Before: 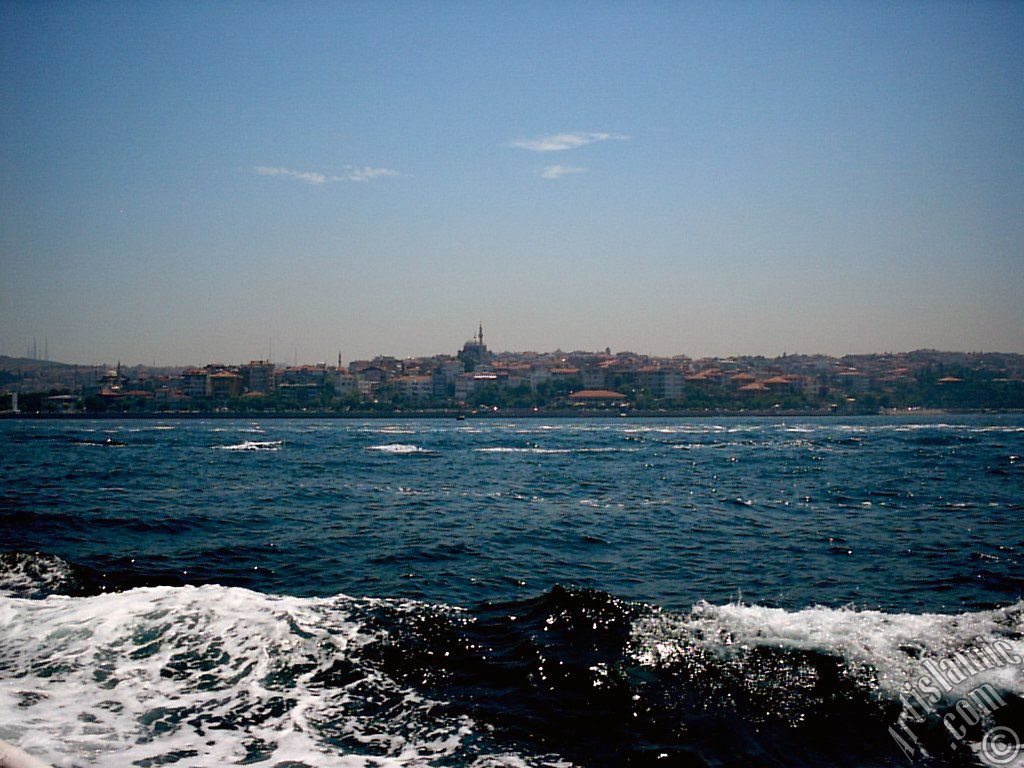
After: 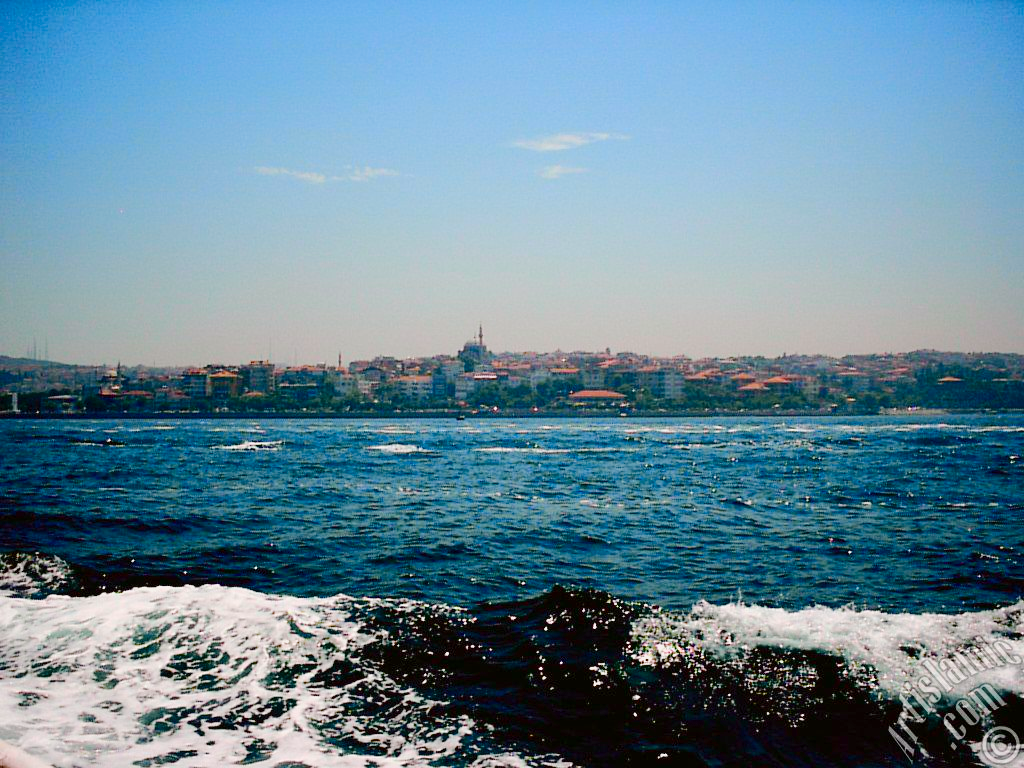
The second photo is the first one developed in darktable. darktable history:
tone curve: curves: ch0 [(0, 0) (0.131, 0.135) (0.288, 0.372) (0.451, 0.608) (0.612, 0.739) (0.736, 0.832) (1, 1)]; ch1 [(0, 0) (0.392, 0.398) (0.487, 0.471) (0.496, 0.493) (0.519, 0.531) (0.557, 0.591) (0.581, 0.639) (0.622, 0.711) (1, 1)]; ch2 [(0, 0) (0.388, 0.344) (0.438, 0.425) (0.476, 0.482) (0.502, 0.508) (0.524, 0.531) (0.538, 0.58) (0.58, 0.621) (0.613, 0.679) (0.655, 0.738) (1, 1)], color space Lab, independent channels, preserve colors none
color balance rgb: shadows lift › chroma 1%, shadows lift › hue 113°, highlights gain › chroma 0.2%, highlights gain › hue 333°, perceptual saturation grading › global saturation 20%, perceptual saturation grading › highlights -50%, perceptual saturation grading › shadows 25%, contrast -10%
